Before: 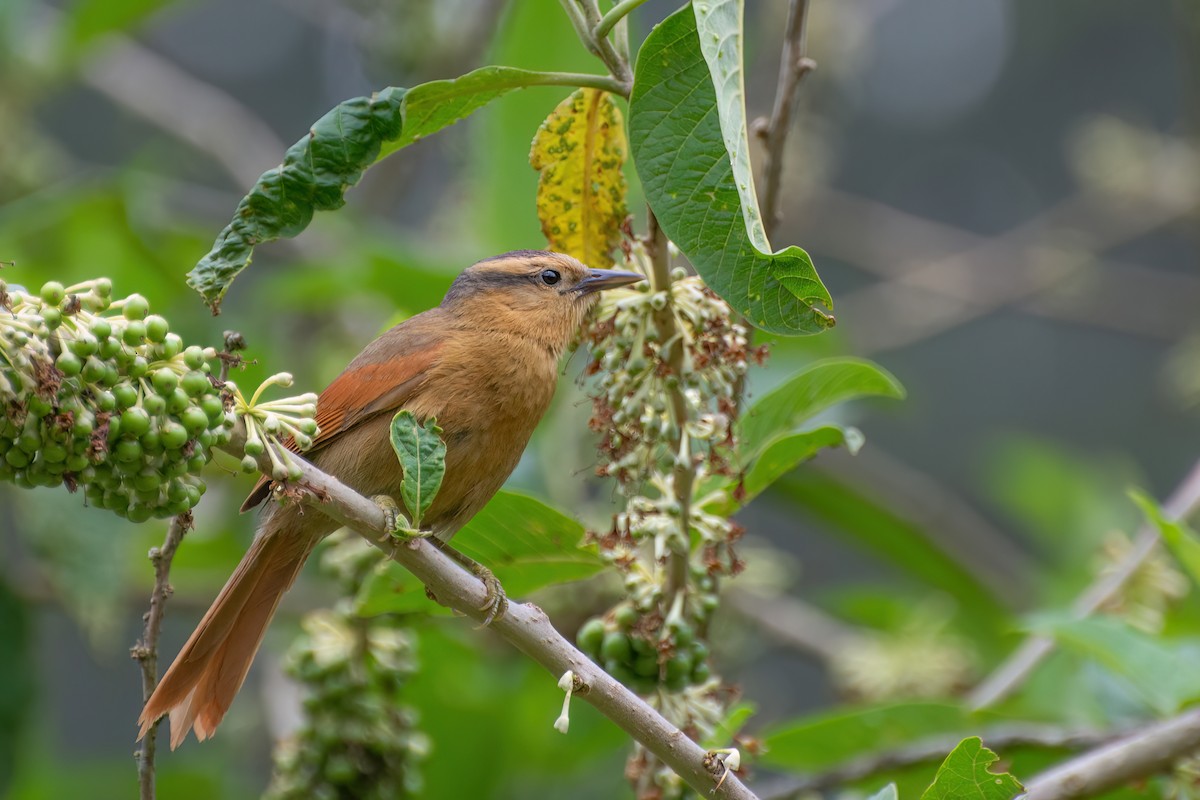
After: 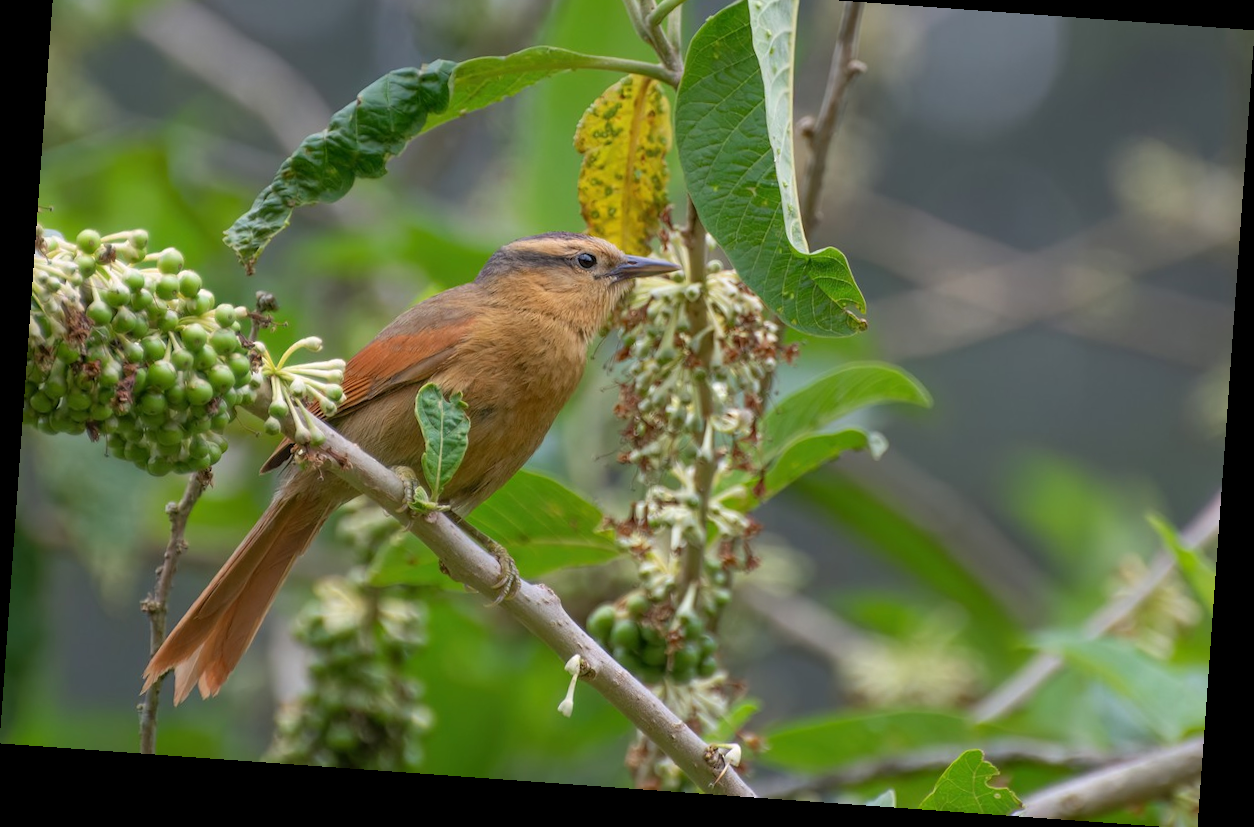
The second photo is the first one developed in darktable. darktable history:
rotate and perspective: rotation 4.1°, automatic cropping off
crop and rotate: top 6.25%
tone equalizer: on, module defaults
